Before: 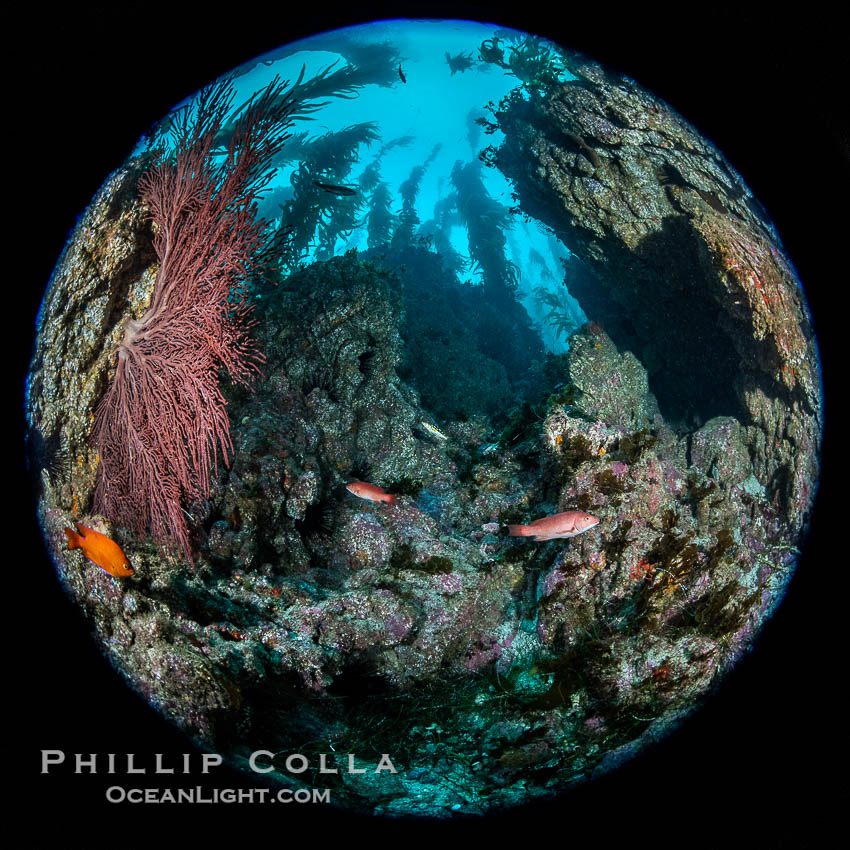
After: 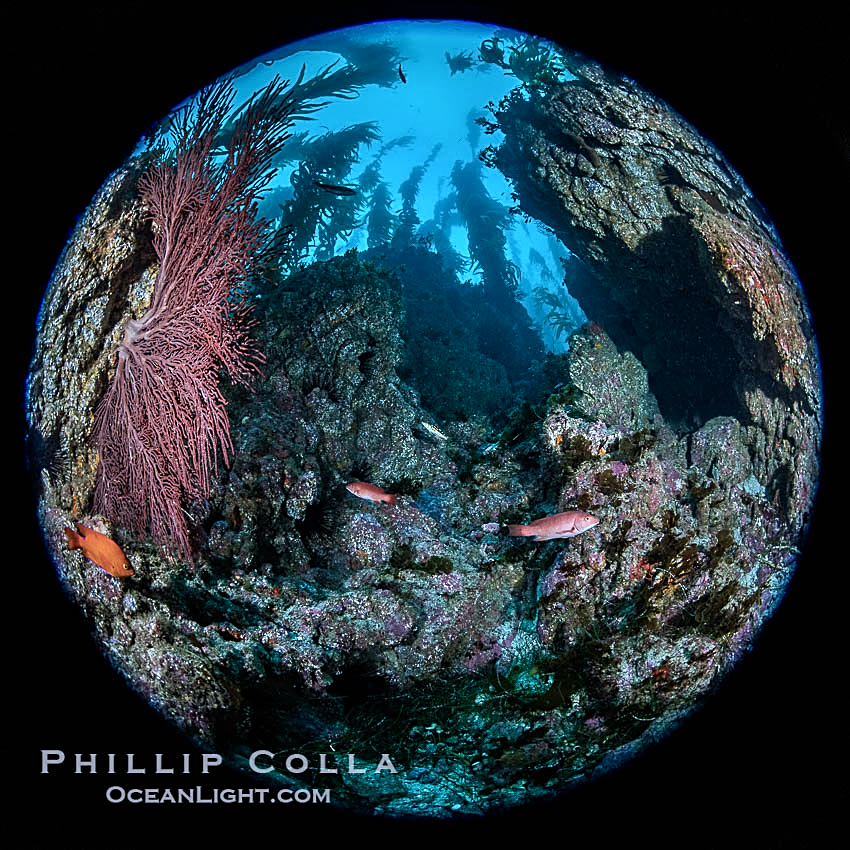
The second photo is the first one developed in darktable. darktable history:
sharpen: radius 1.925
color calibration: output R [1.003, 0.027, -0.041, 0], output G [-0.018, 1.043, -0.038, 0], output B [0.071, -0.086, 1.017, 0], illuminant custom, x 0.371, y 0.383, temperature 4279.67 K, gamut compression 3
